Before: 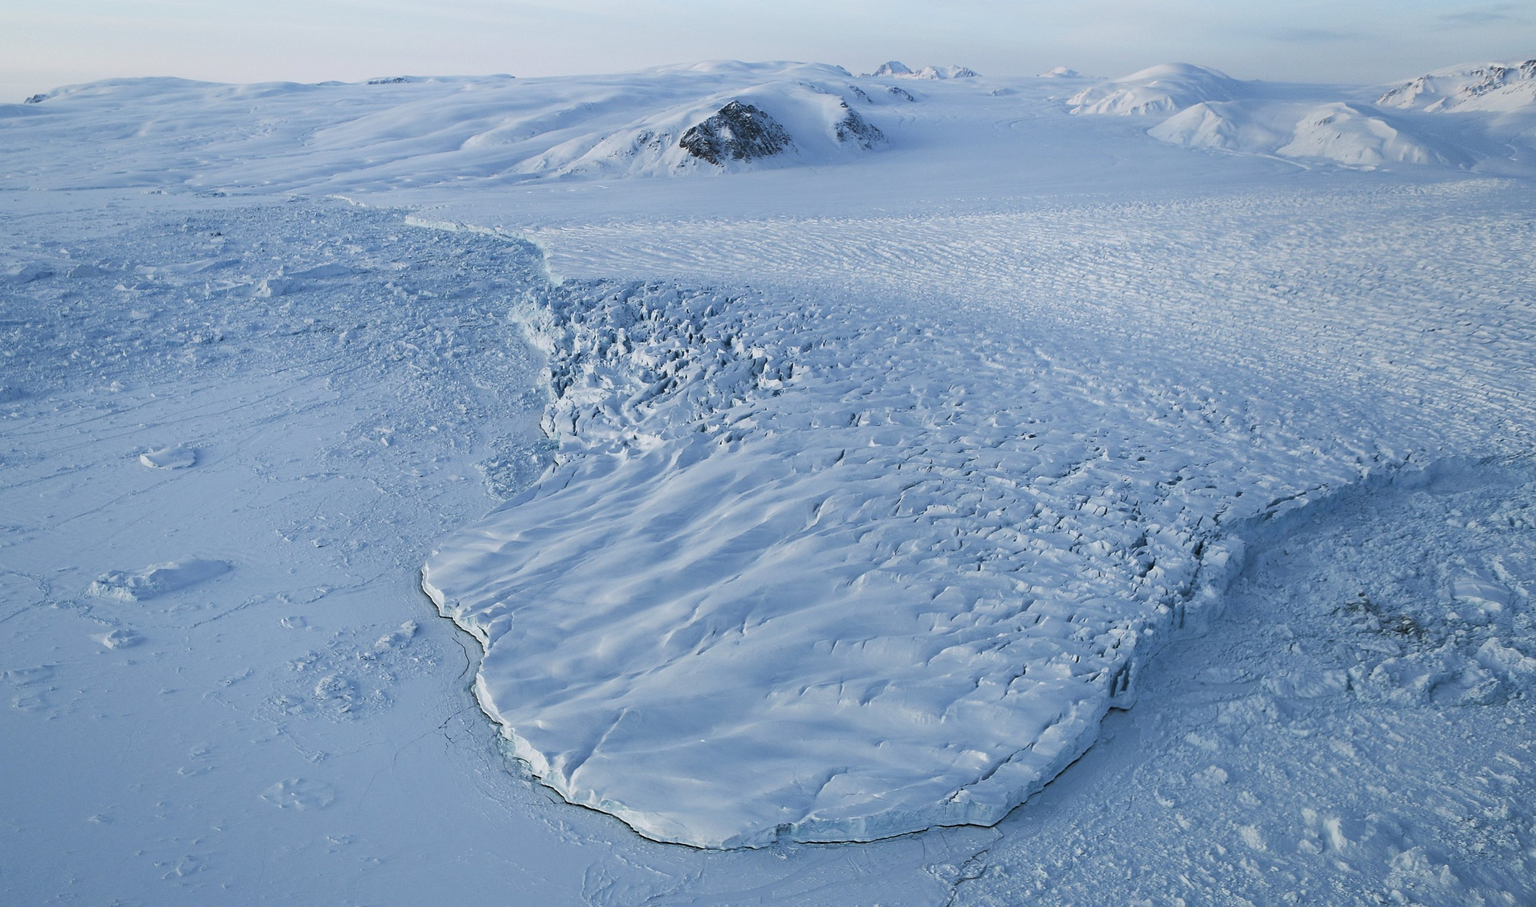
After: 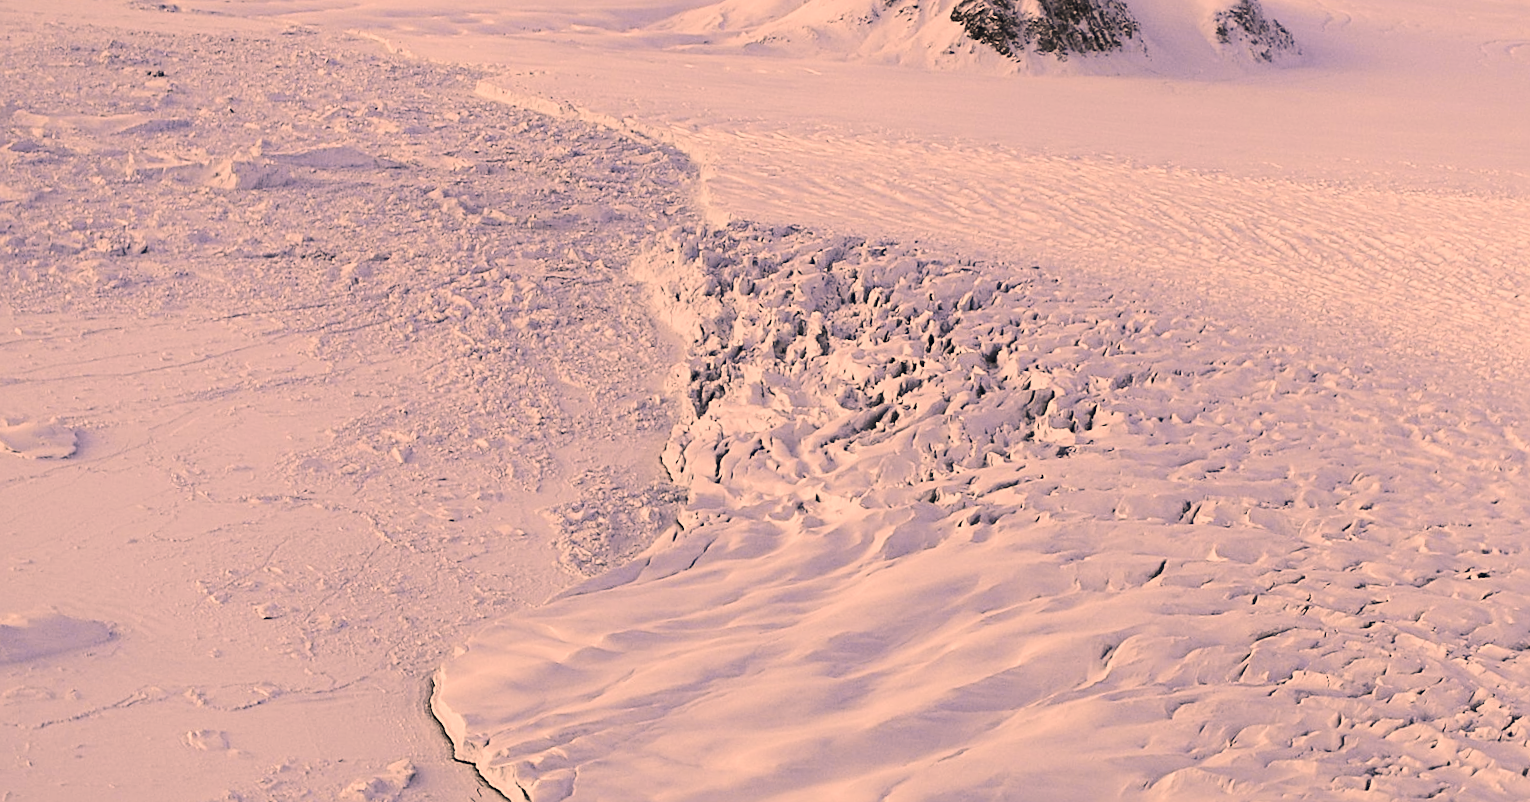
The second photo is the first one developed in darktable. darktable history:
crop and rotate: angle -6.8°, left 2.259%, top 7.022%, right 27.265%, bottom 30.429%
color correction: highlights a* 39.88, highlights b* 39.83, saturation 0.692
tone curve: curves: ch0 [(0, 0) (0.11, 0.081) (0.256, 0.259) (0.398, 0.475) (0.498, 0.611) (0.65, 0.757) (0.835, 0.883) (1, 0.961)]; ch1 [(0, 0) (0.346, 0.307) (0.408, 0.369) (0.453, 0.457) (0.482, 0.479) (0.502, 0.498) (0.521, 0.51) (0.553, 0.554) (0.618, 0.65) (0.693, 0.727) (1, 1)]; ch2 [(0, 0) (0.366, 0.337) (0.434, 0.46) (0.485, 0.494) (0.5, 0.494) (0.511, 0.508) (0.537, 0.55) (0.579, 0.599) (0.621, 0.693) (1, 1)], color space Lab, independent channels, preserve colors none
sharpen: radius 2.147, amount 0.389, threshold 0.161
